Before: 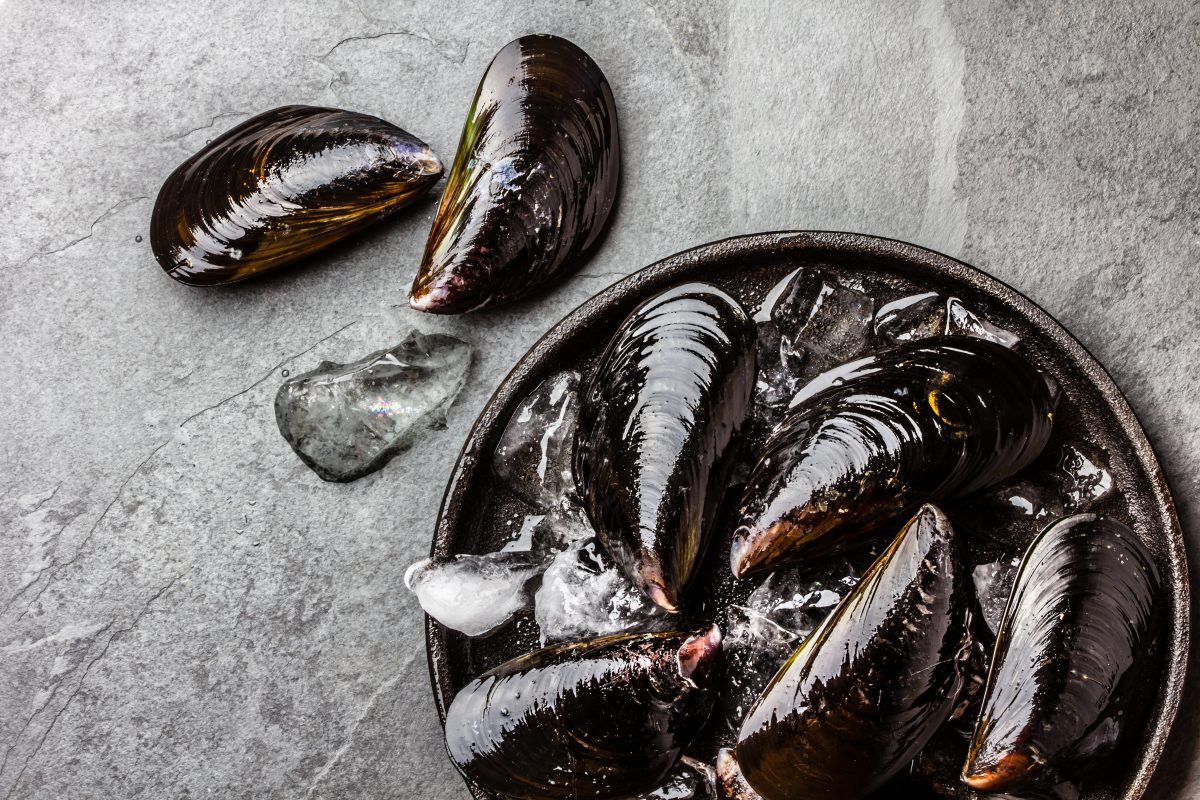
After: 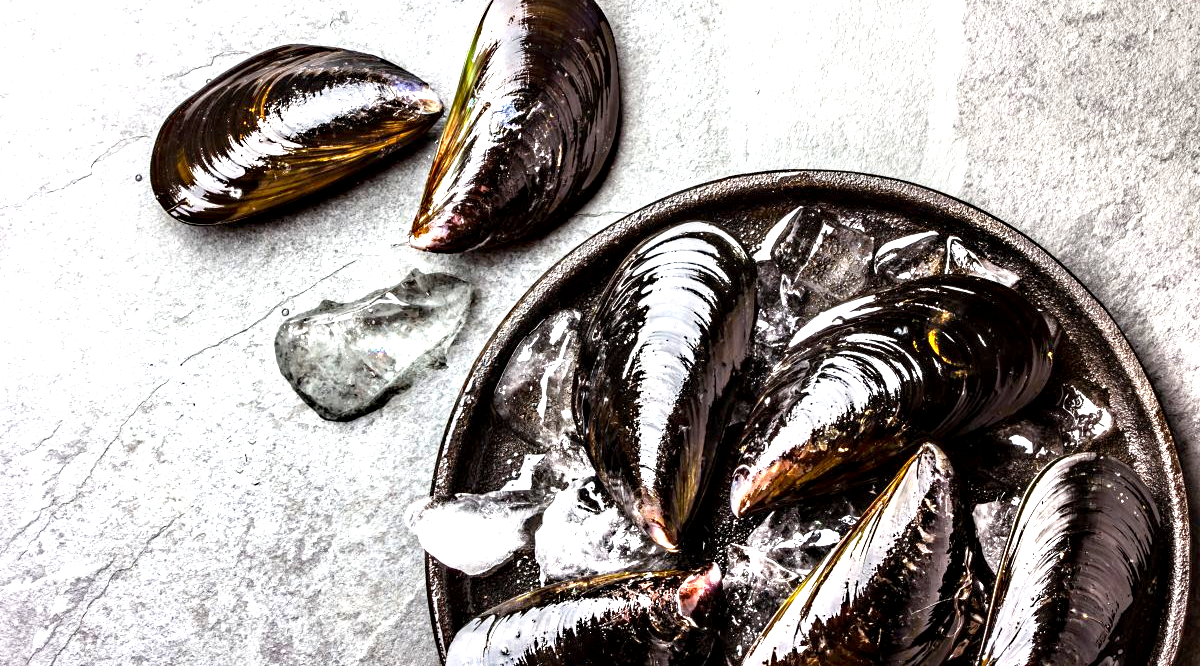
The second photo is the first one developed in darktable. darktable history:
exposure: black level correction 0.001, exposure 1.3 EV, compensate highlight preservation false
haze removal: compatibility mode true, adaptive false
crop: top 7.625%, bottom 8.027%
